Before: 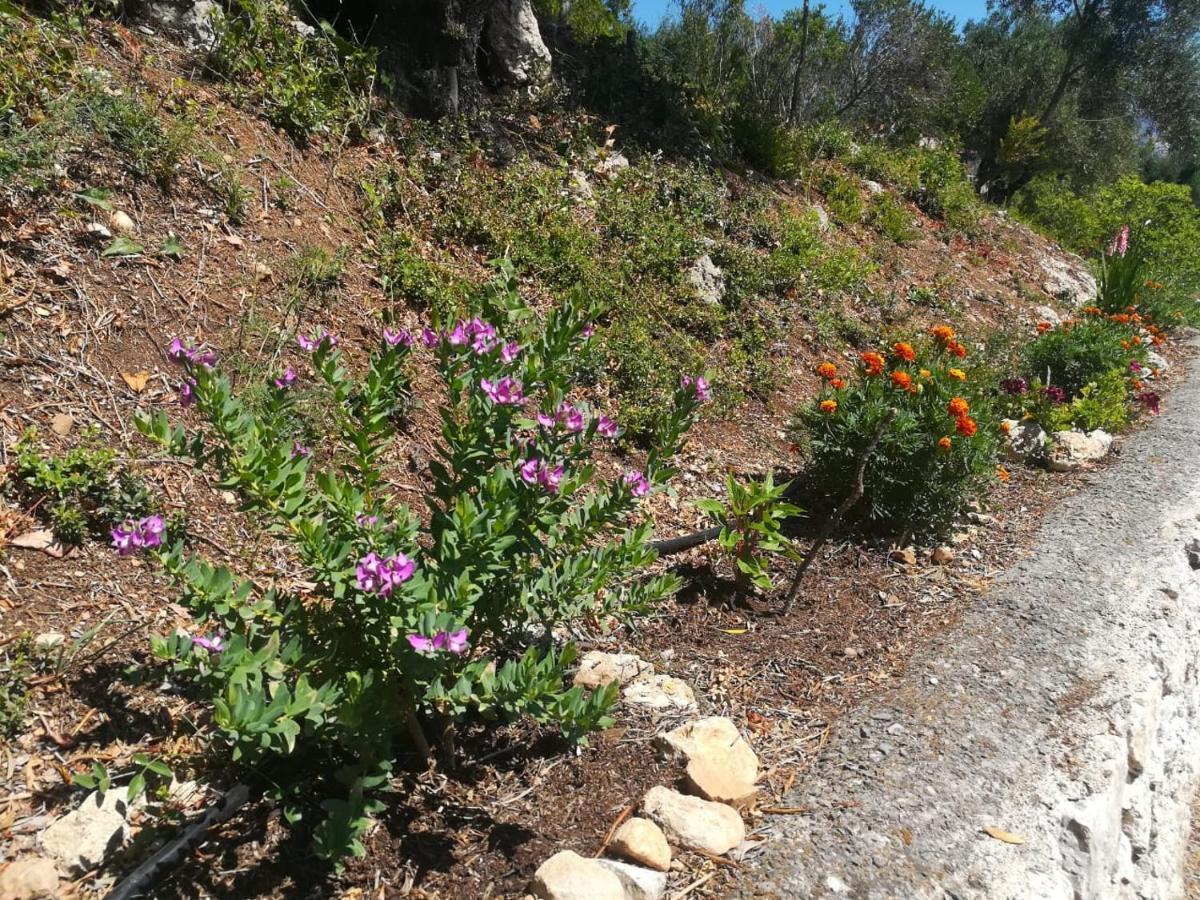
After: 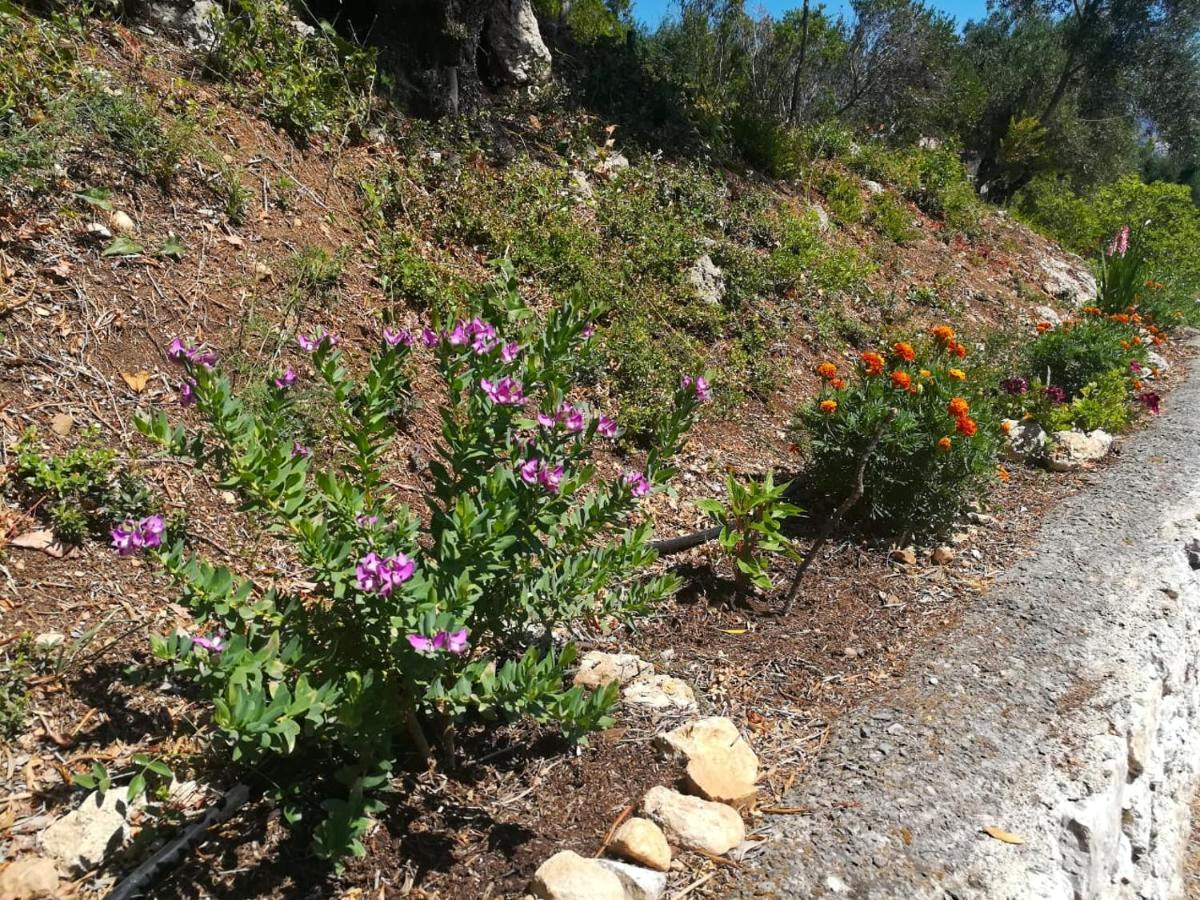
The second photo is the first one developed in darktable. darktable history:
haze removal: strength 0.293, distance 0.249, compatibility mode true, adaptive false
